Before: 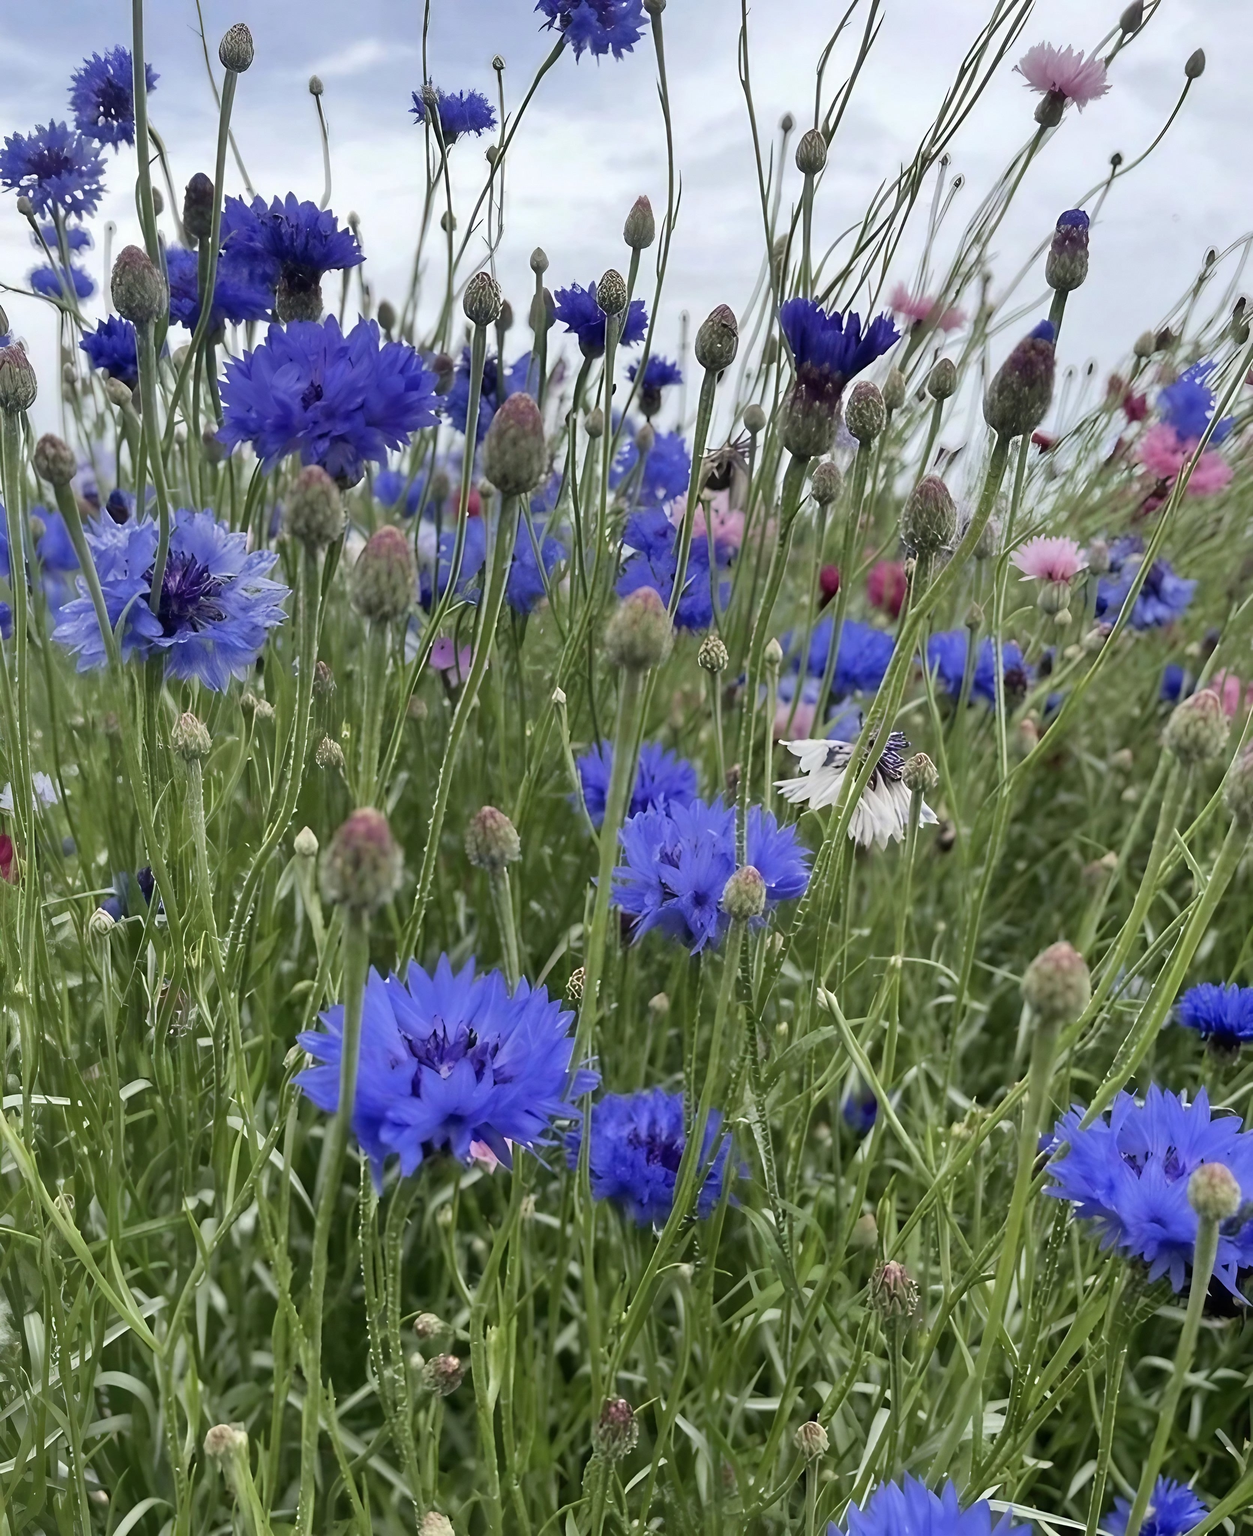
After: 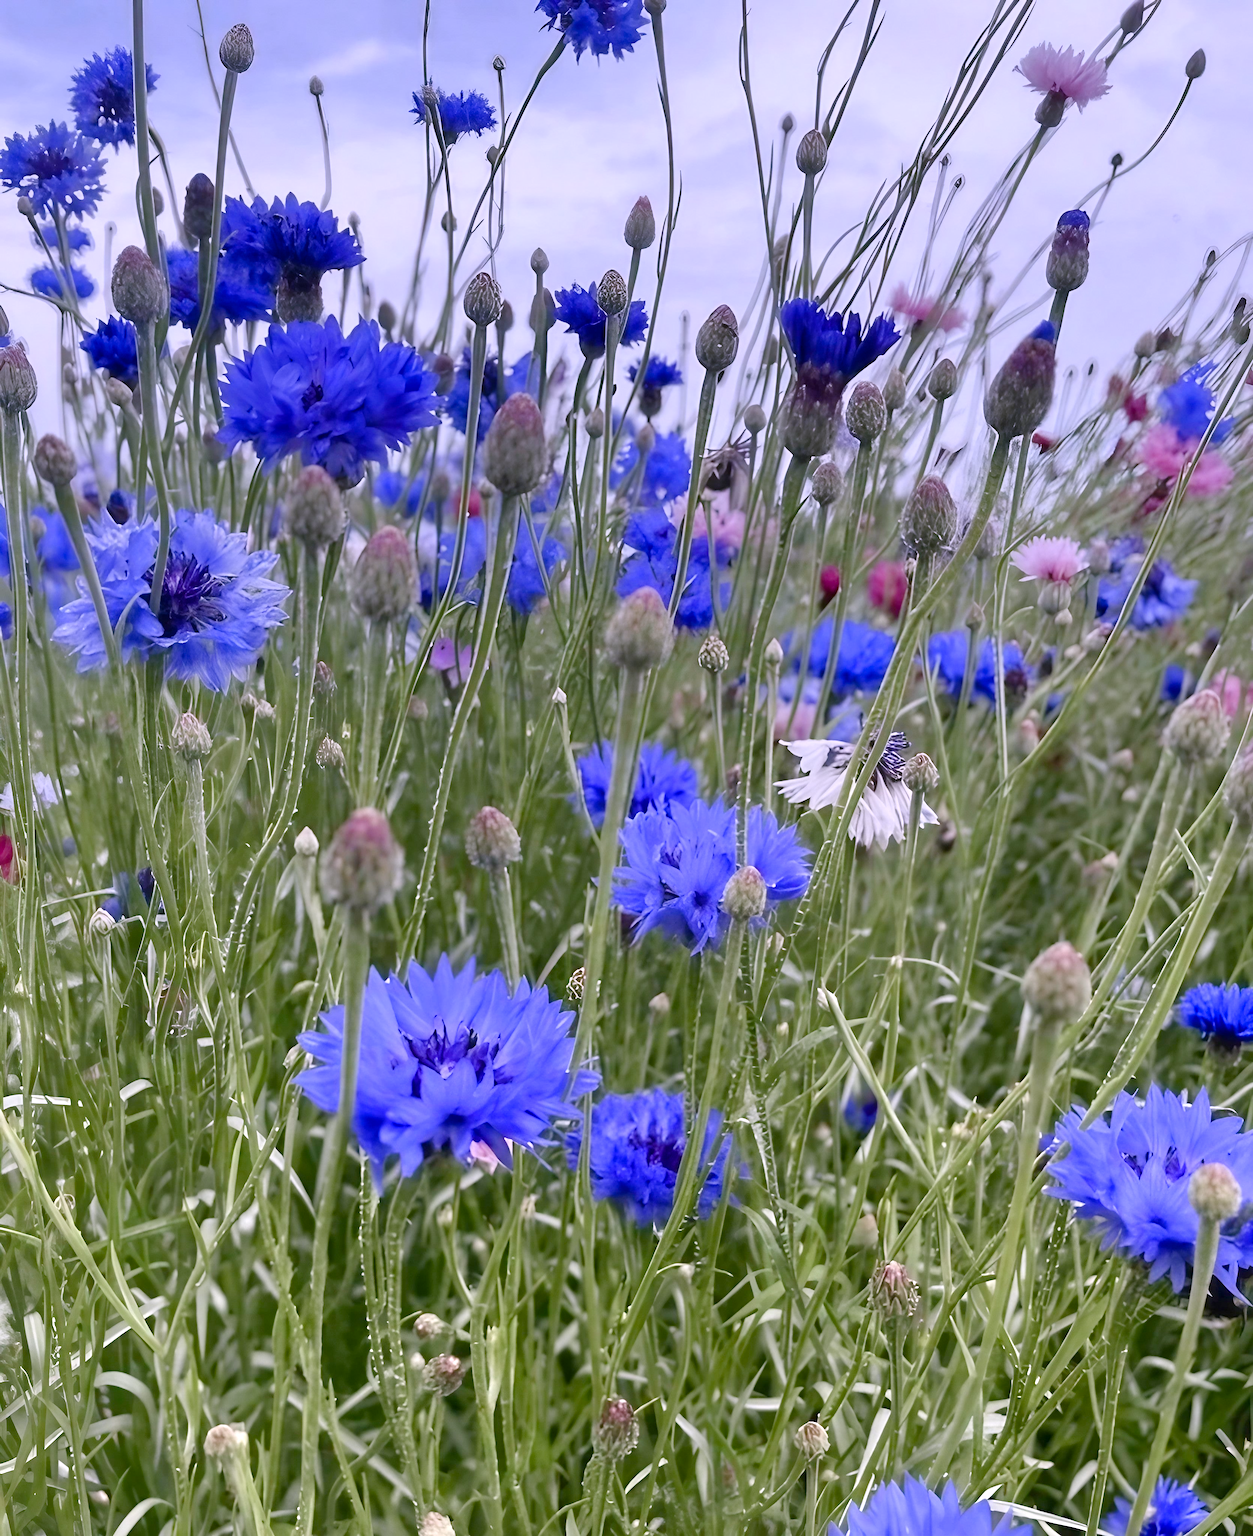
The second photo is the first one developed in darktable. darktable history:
color balance rgb: shadows lift › chroma 1%, shadows lift › hue 113°, highlights gain › chroma 0.2%, highlights gain › hue 333°, perceptual saturation grading › global saturation 20%, perceptual saturation grading › highlights -50%, perceptual saturation grading › shadows 25%, contrast -10%
exposure: black level correction 0, exposure 0.68 EV, compensate exposure bias true, compensate highlight preservation false
white balance: red 1.066, blue 1.119
graduated density: hue 238.83°, saturation 50%
